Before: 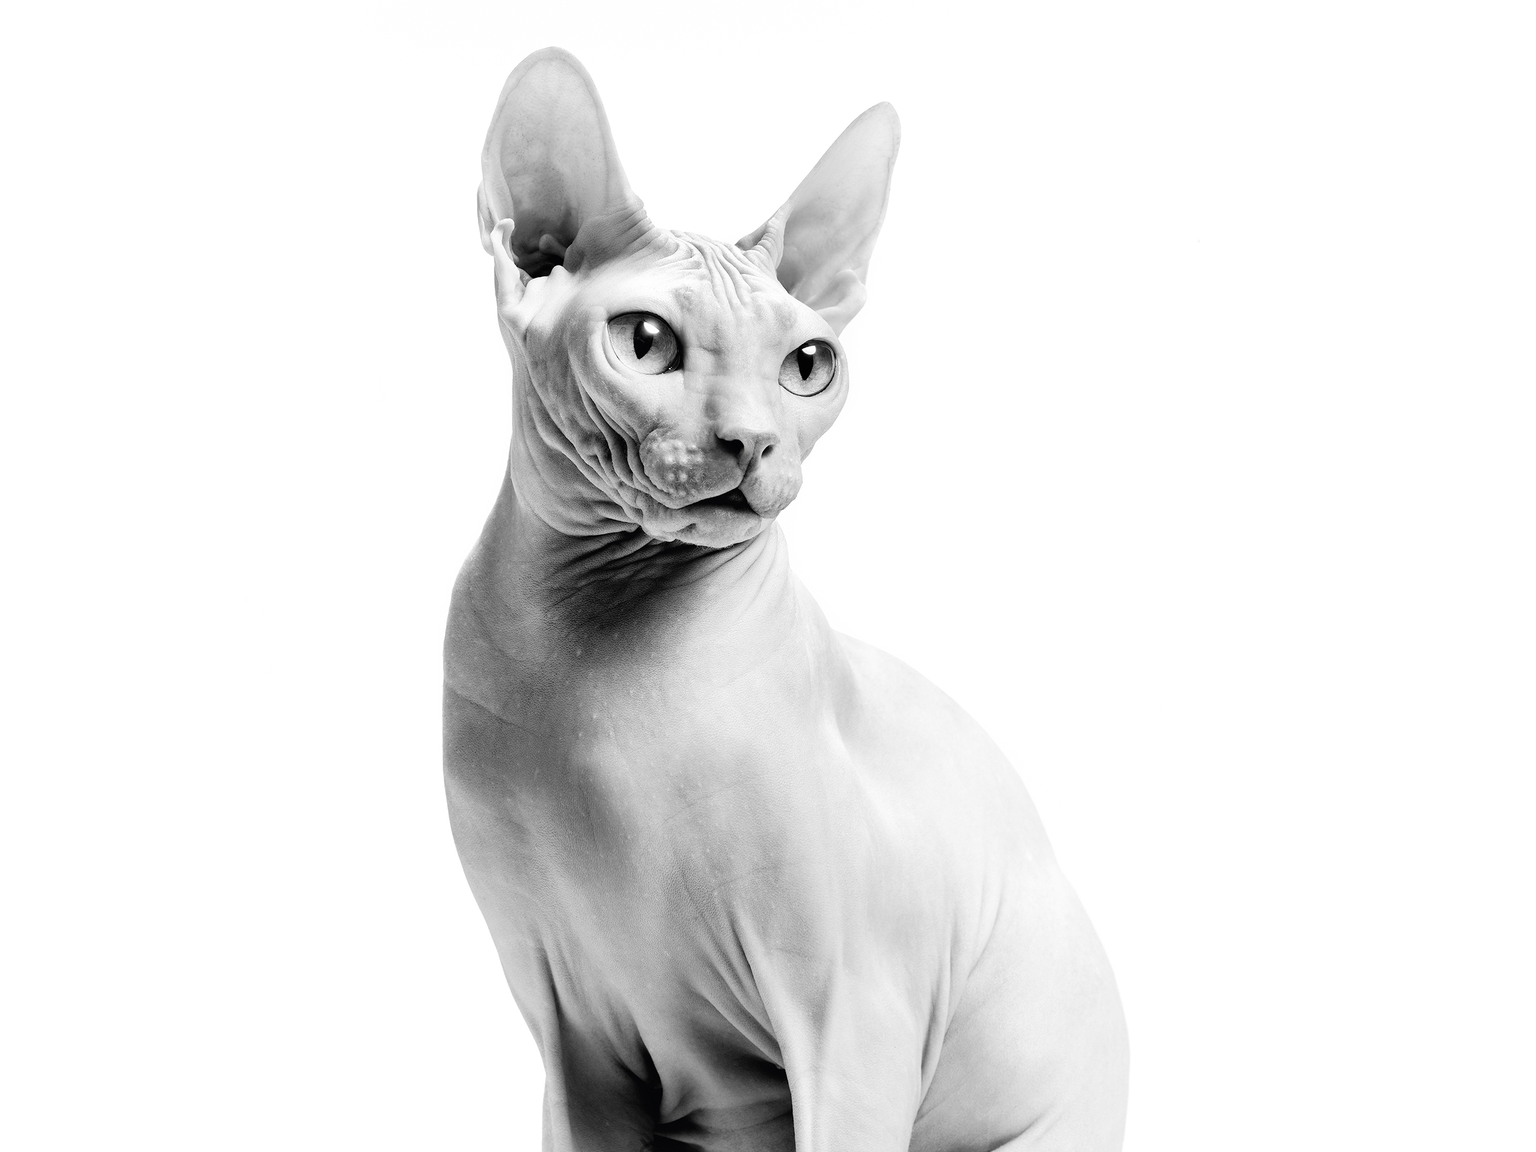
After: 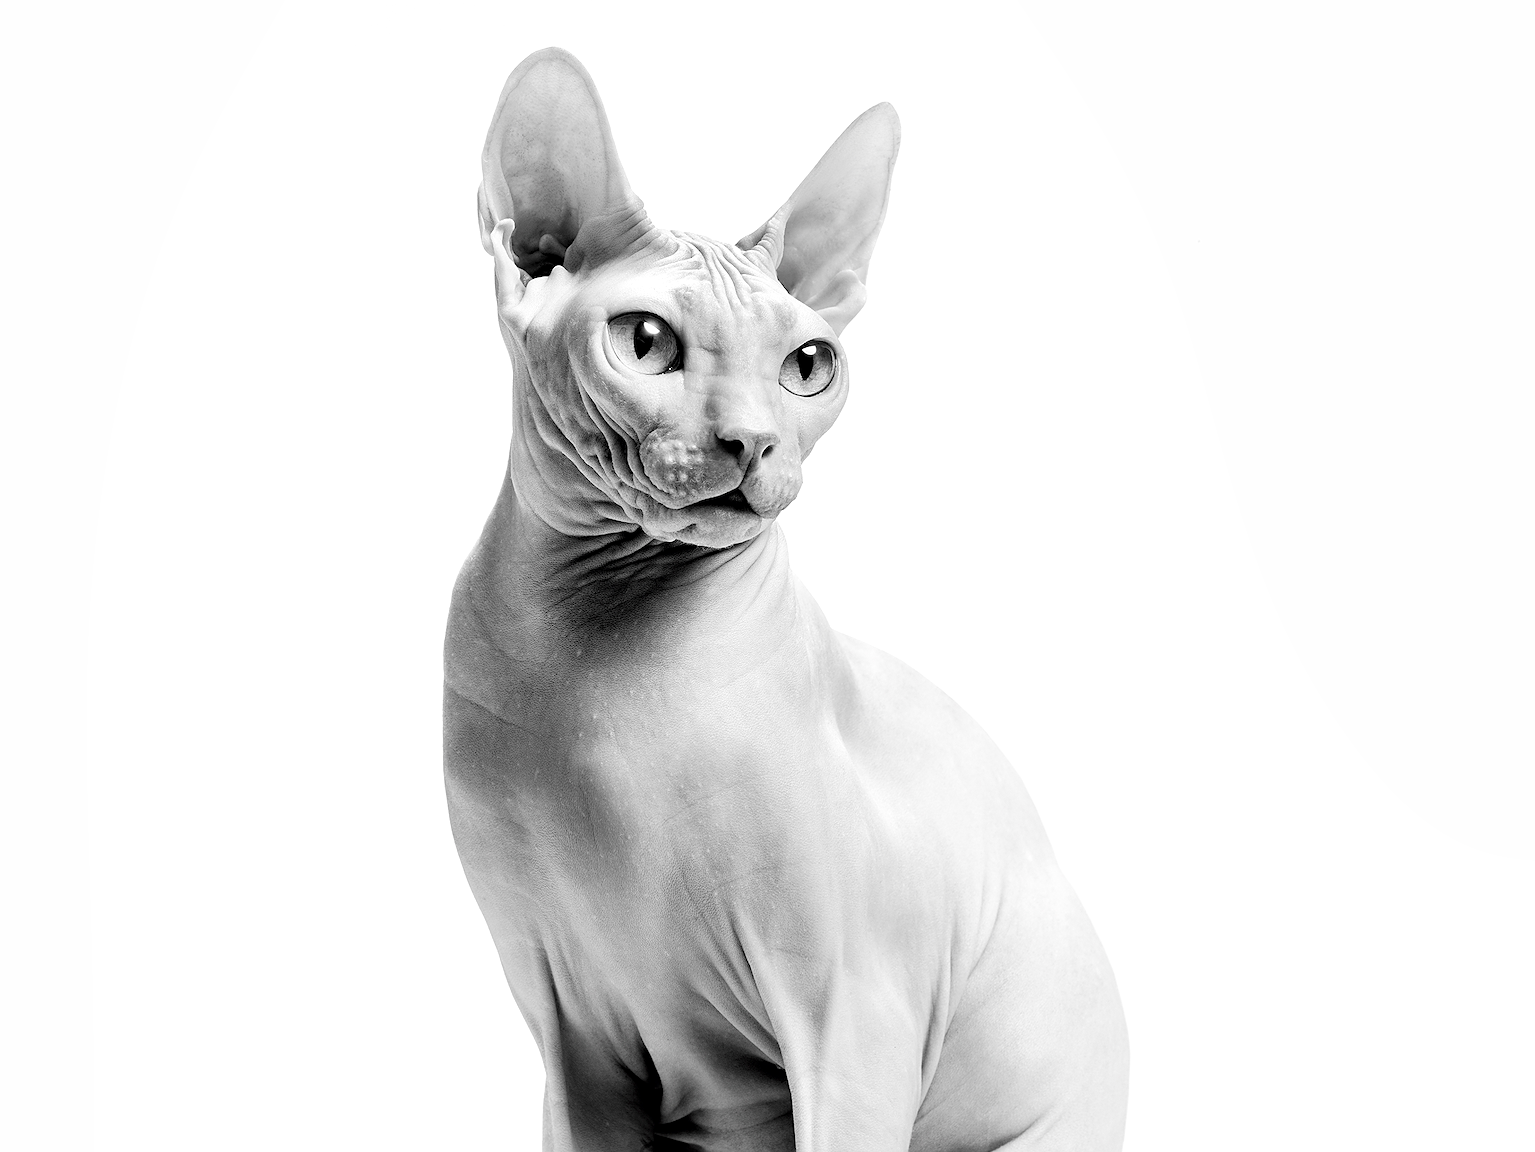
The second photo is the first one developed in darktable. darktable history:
local contrast: highlights 103%, shadows 102%, detail 119%, midtone range 0.2
sharpen: on, module defaults
base curve: curves: ch0 [(0, 0) (0.989, 0.992)], preserve colors none
